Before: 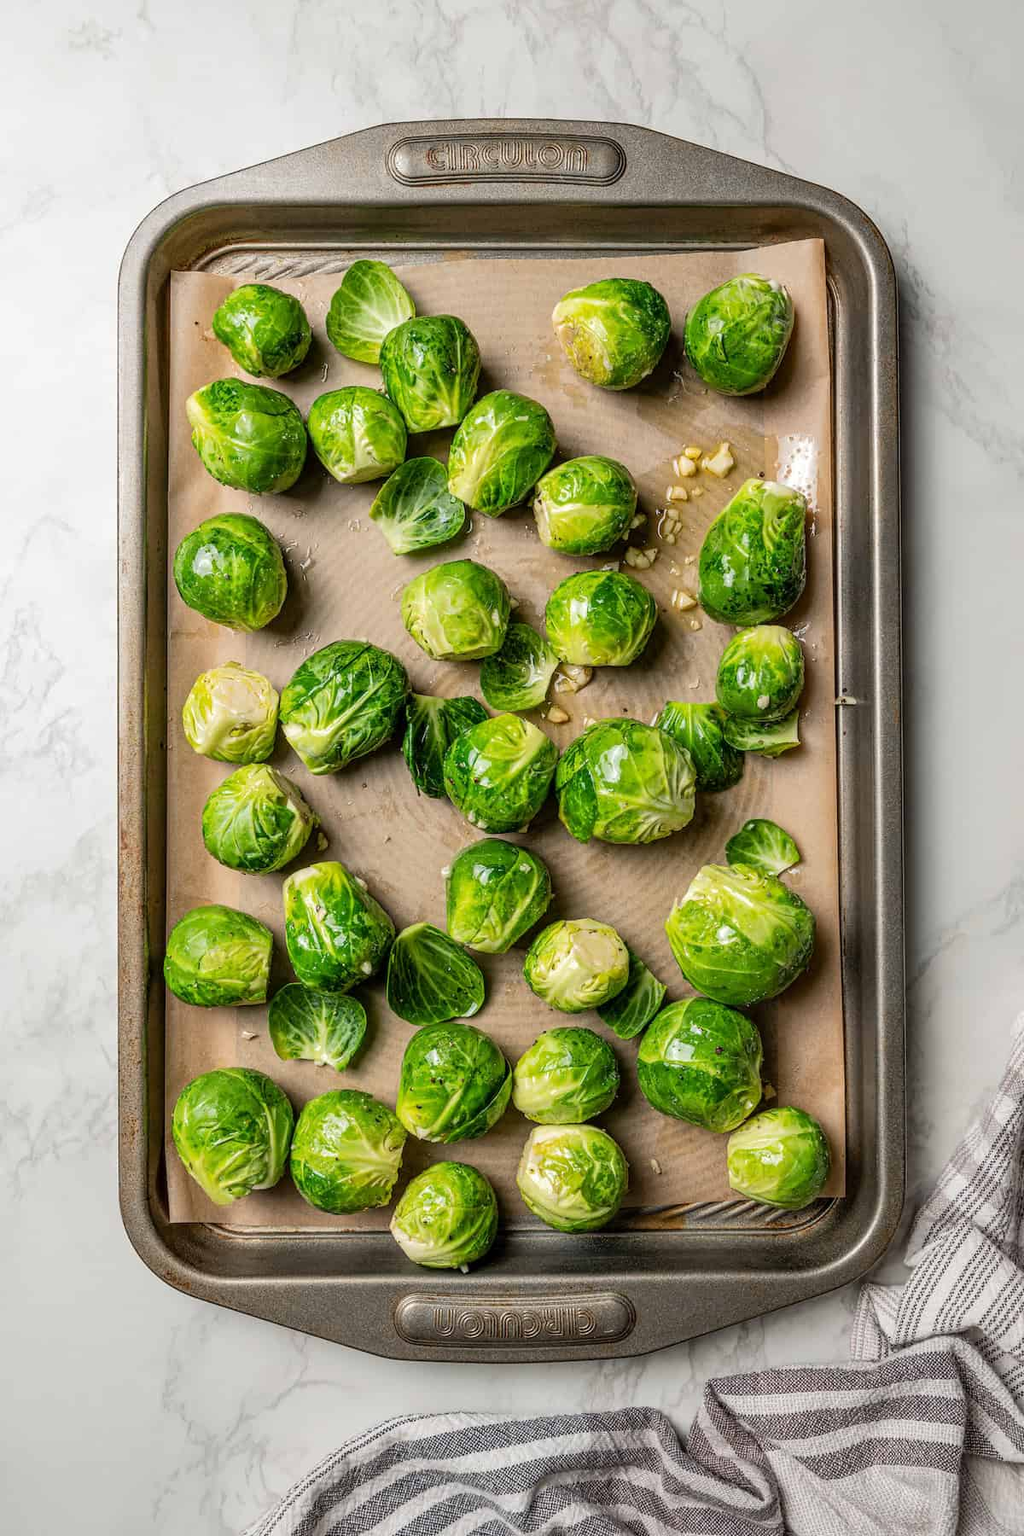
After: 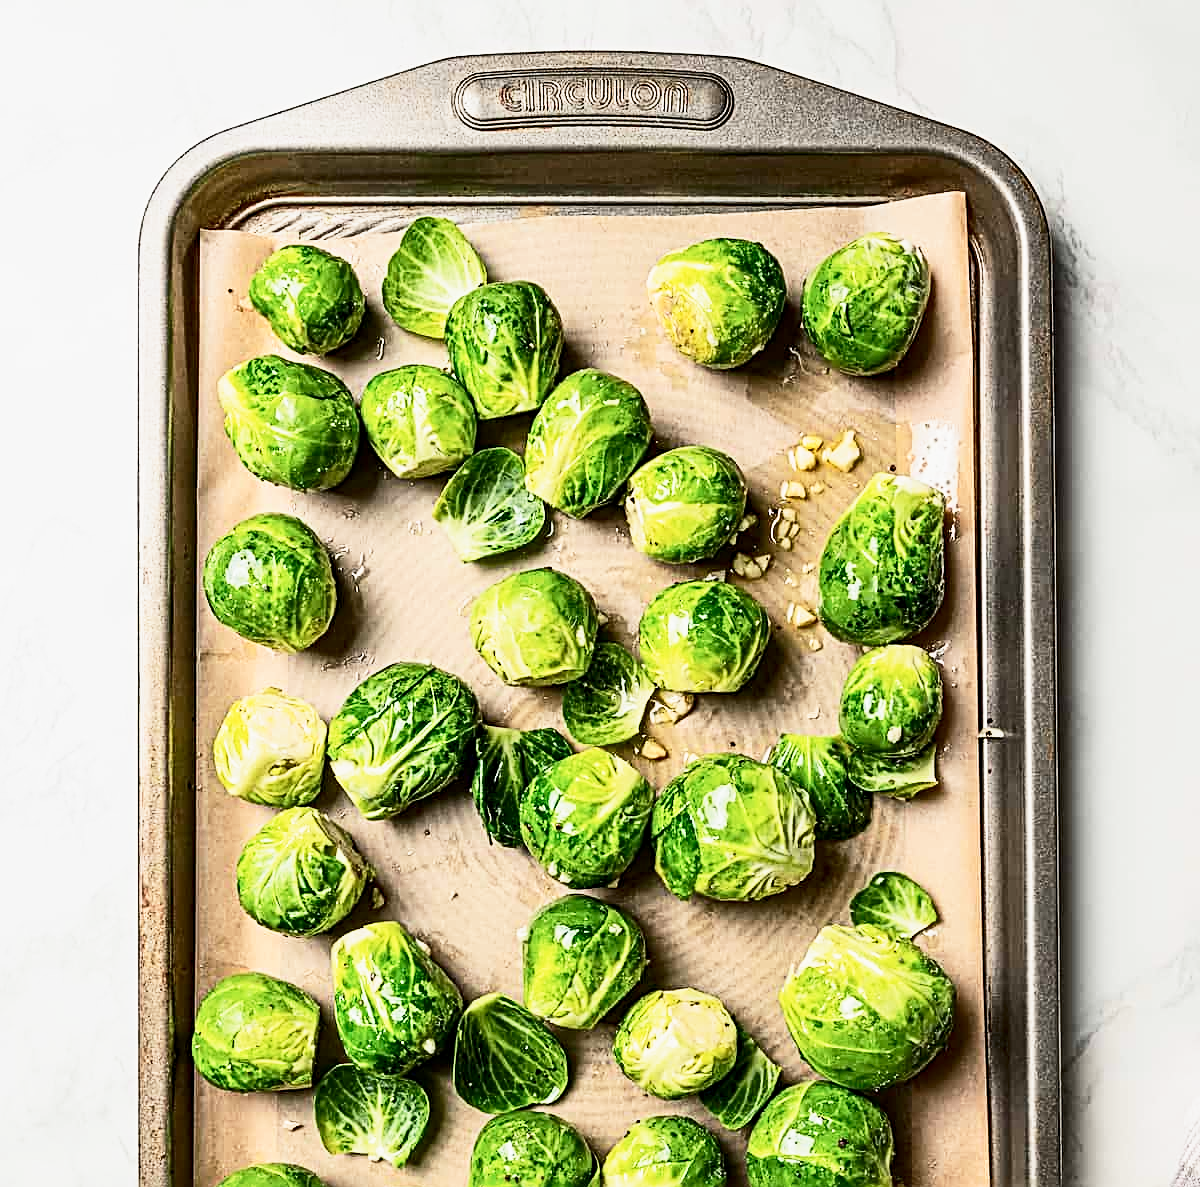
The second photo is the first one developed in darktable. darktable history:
base curve: curves: ch0 [(0, 0) (0.088, 0.125) (0.176, 0.251) (0.354, 0.501) (0.613, 0.749) (1, 0.877)], preserve colors none
sharpen: radius 3.05, amount 0.758
crop and rotate: top 4.92%, bottom 29.134%
contrast brightness saturation: contrast 0.278
